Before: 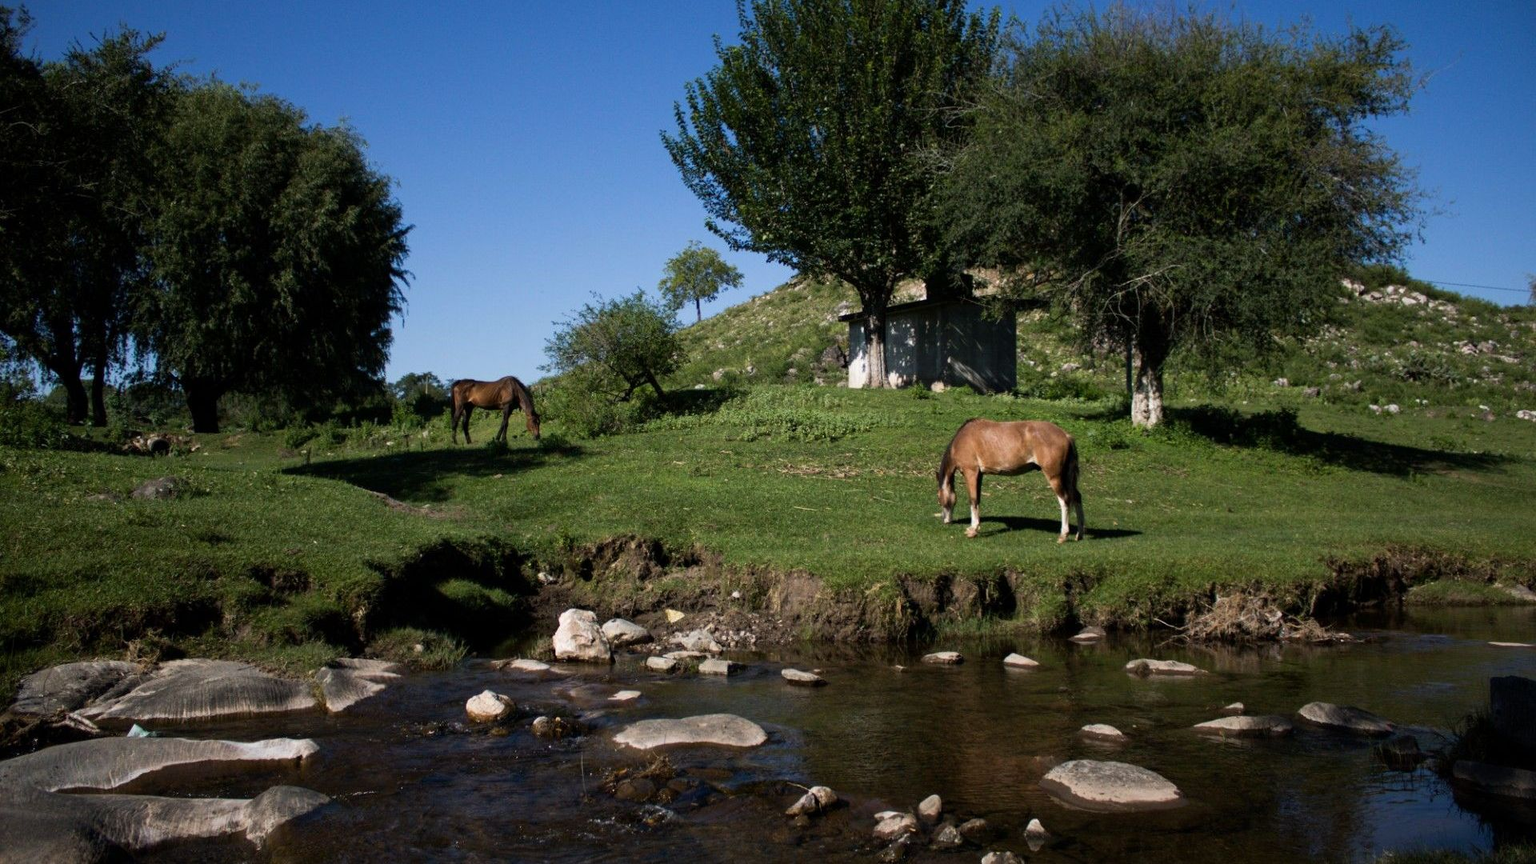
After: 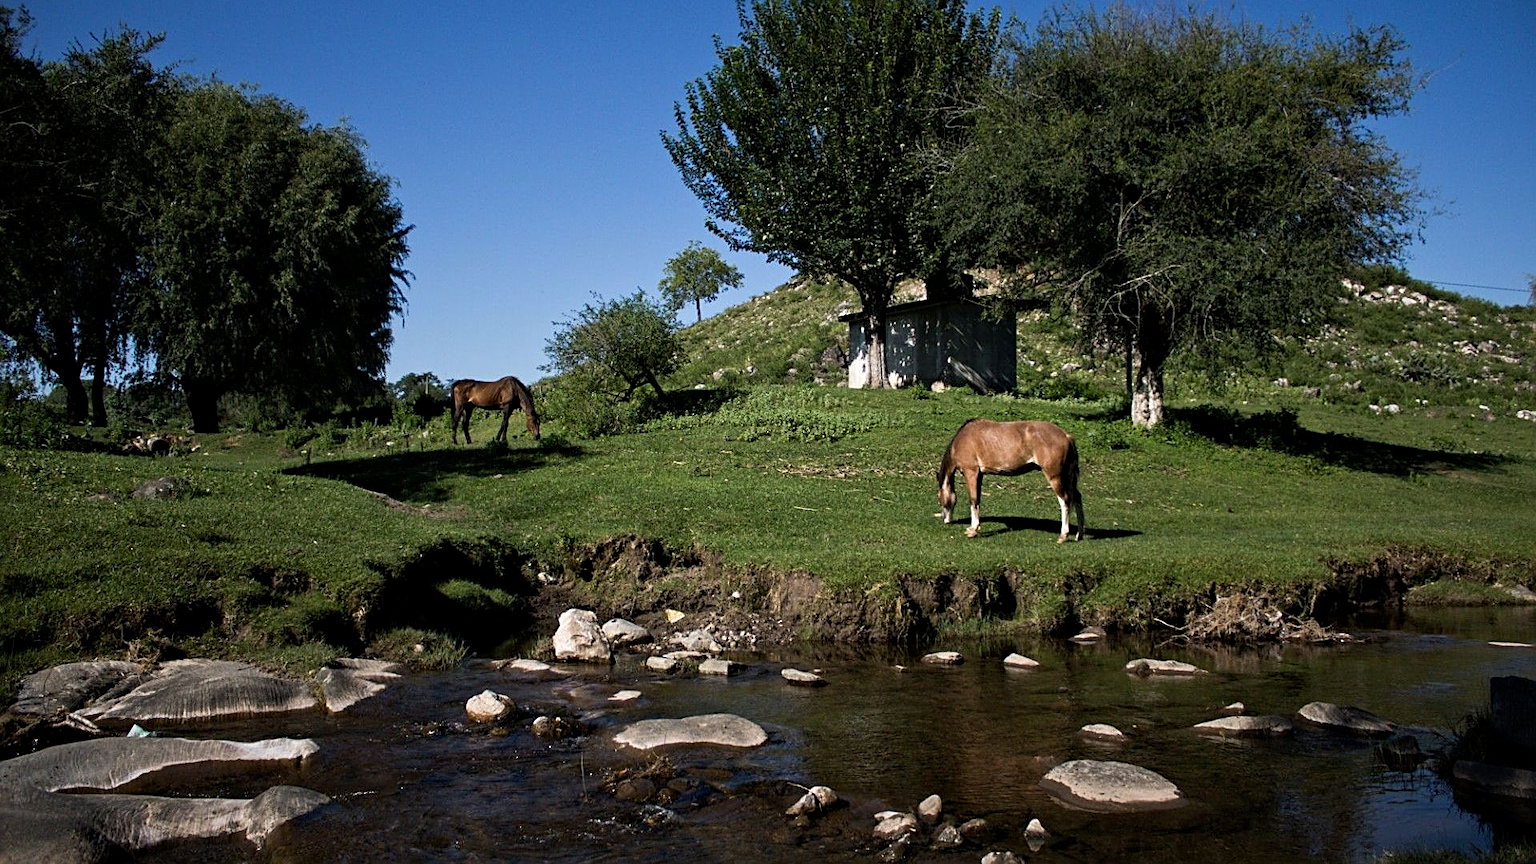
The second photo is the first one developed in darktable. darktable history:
contrast equalizer: y [[0.5, 0.501, 0.532, 0.538, 0.54, 0.541], [0.5 ×6], [0.5 ×6], [0 ×6], [0 ×6]]
sharpen: amount 0.575
